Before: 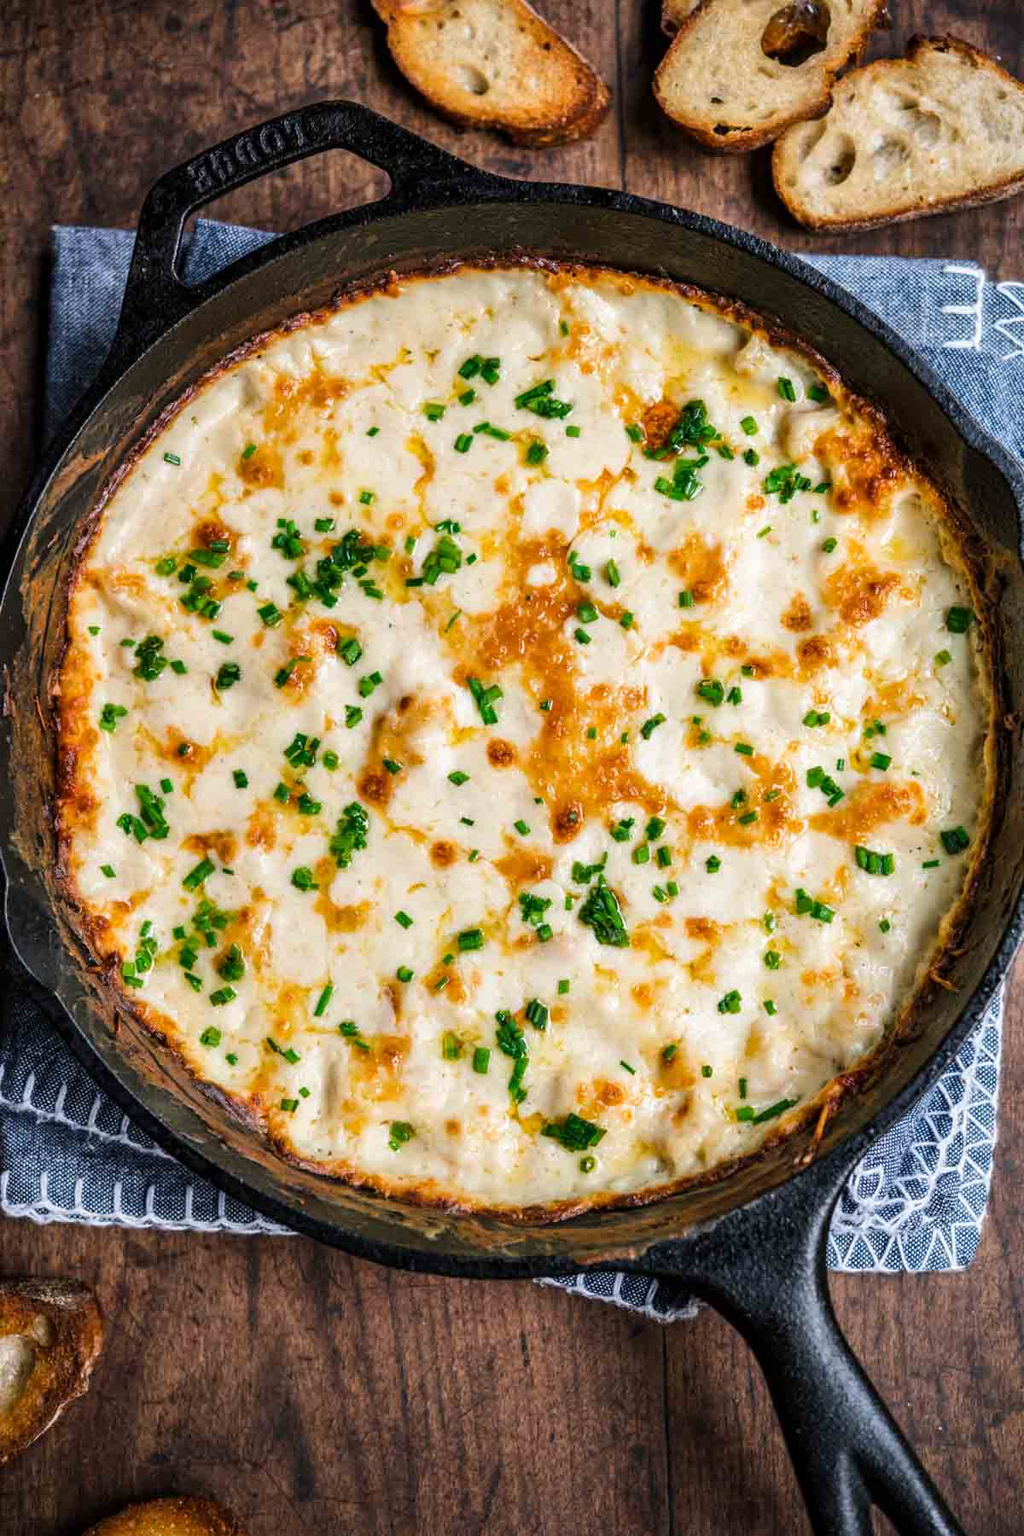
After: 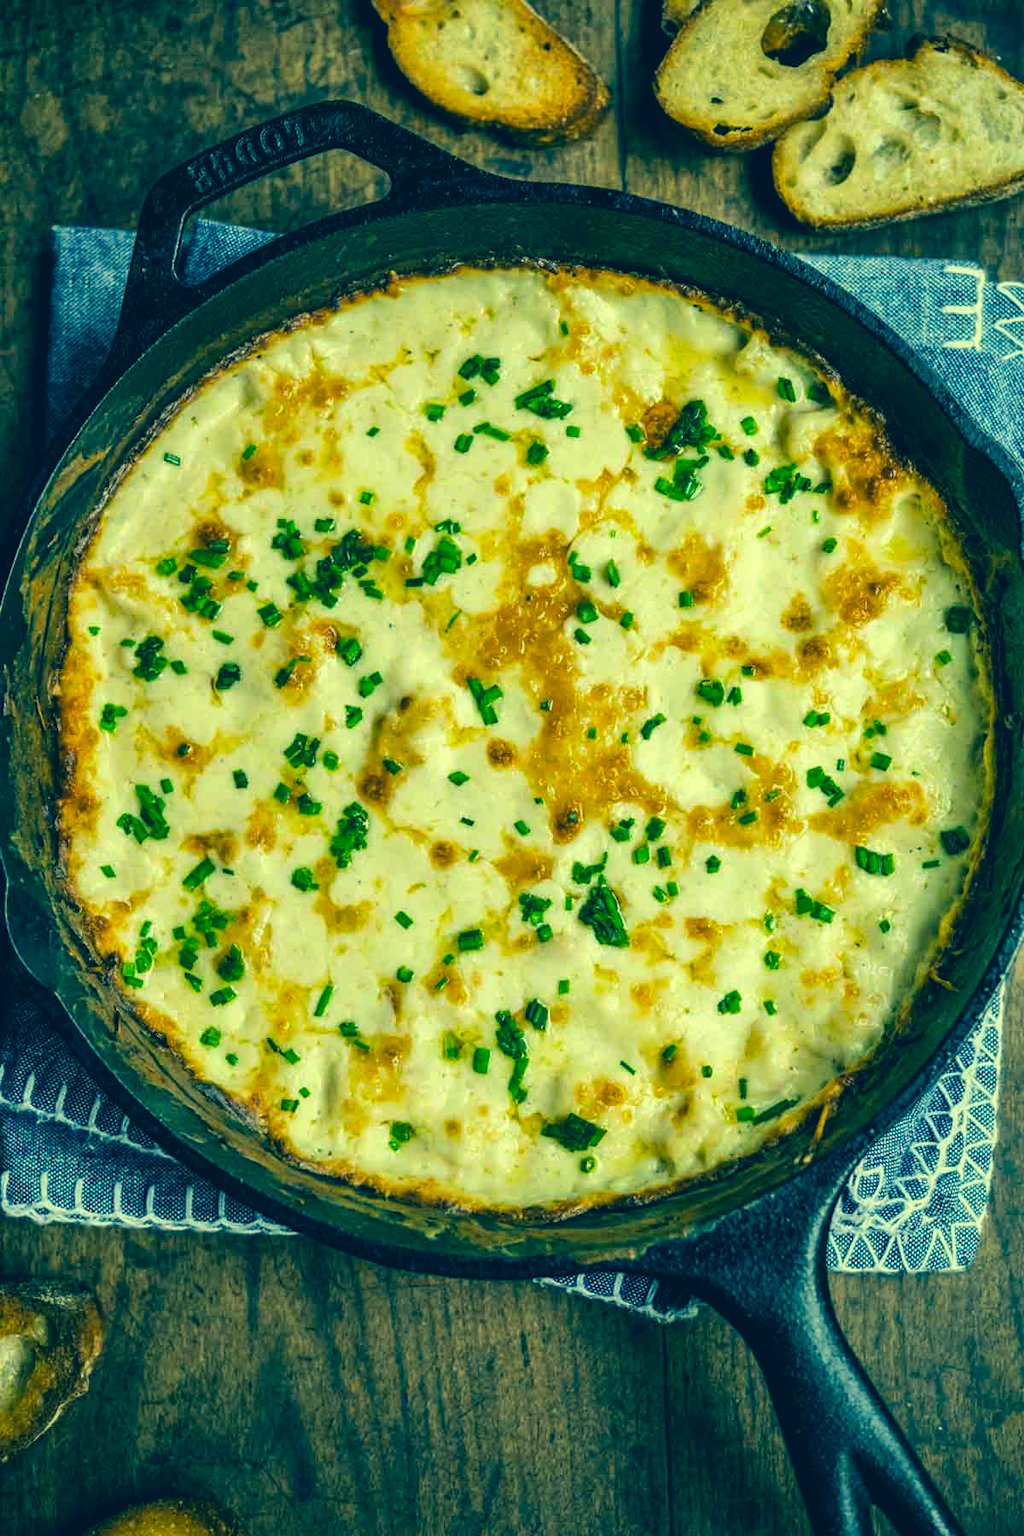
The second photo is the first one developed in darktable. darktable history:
white balance: emerald 1
color correction: highlights a* -15.58, highlights b* 40, shadows a* -40, shadows b* -26.18
levels: levels [0.016, 0.5, 0.996]
